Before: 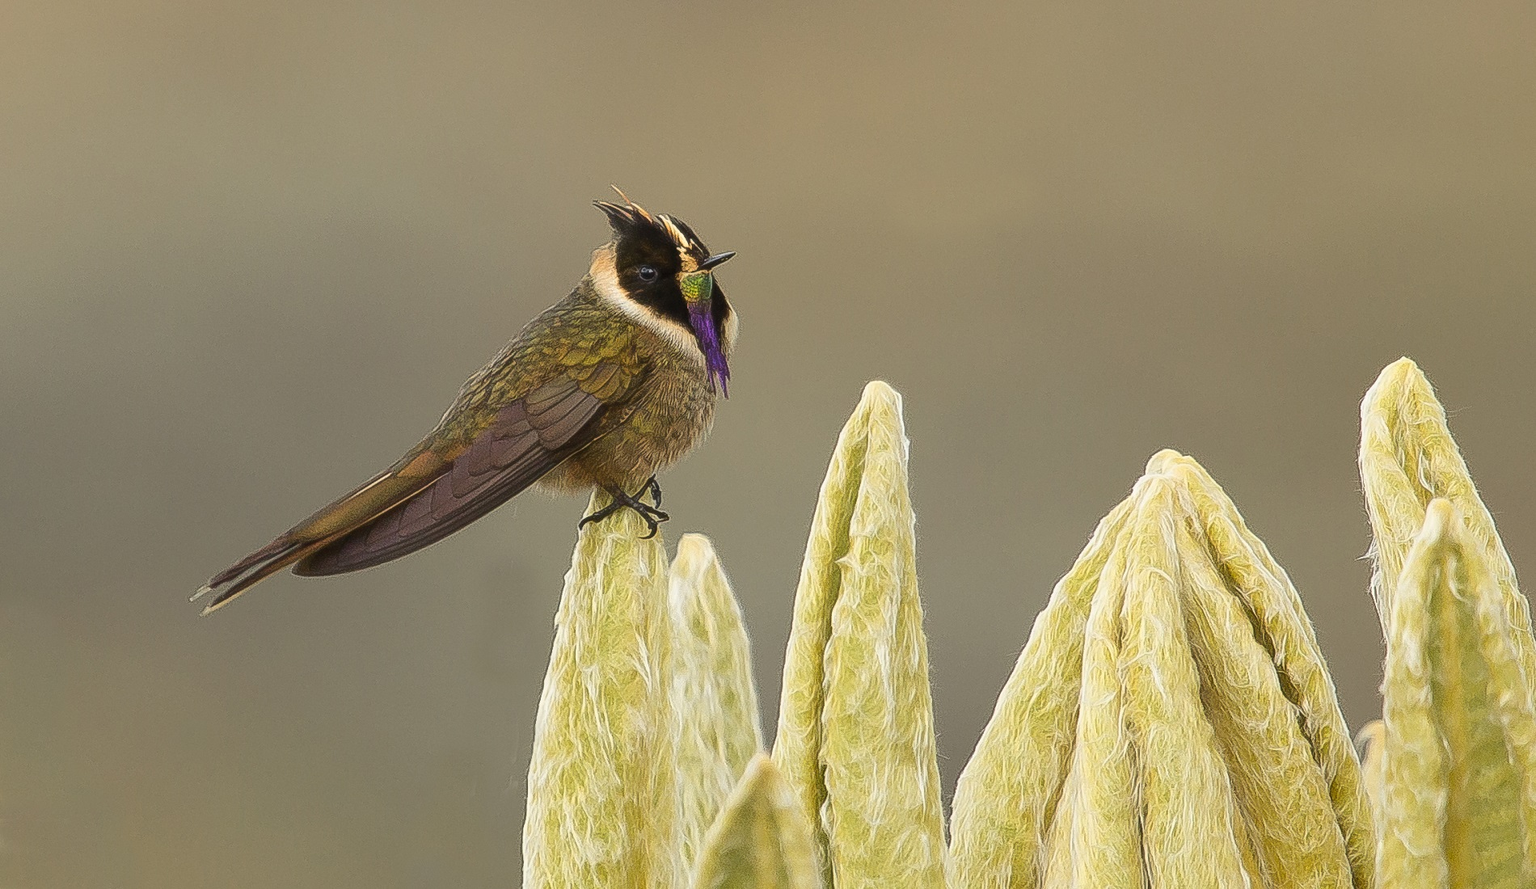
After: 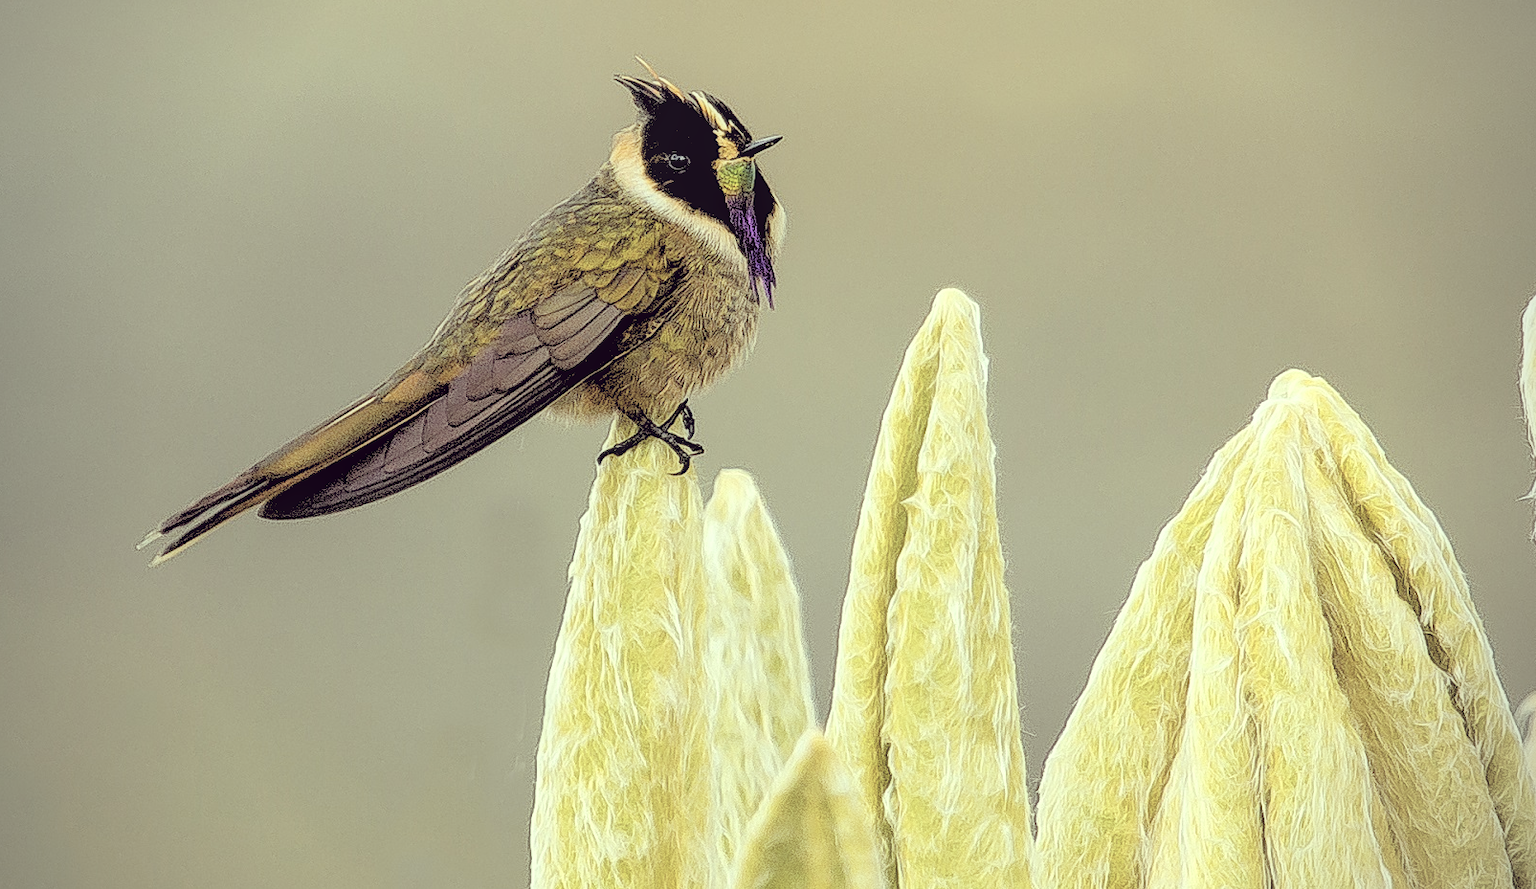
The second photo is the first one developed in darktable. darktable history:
crop and rotate: left 4.842%, top 15.51%, right 10.668%
local contrast: detail 110%
color balance rgb: linear chroma grading › global chroma 15%, perceptual saturation grading › global saturation 30%
vignetting: unbound false
color correction: highlights a* -20.17, highlights b* 20.27, shadows a* 20.03, shadows b* -20.46, saturation 0.43
levels: levels [0.072, 0.414, 0.976]
rgb levels: levels [[0.029, 0.461, 0.922], [0, 0.5, 1], [0, 0.5, 1]]
